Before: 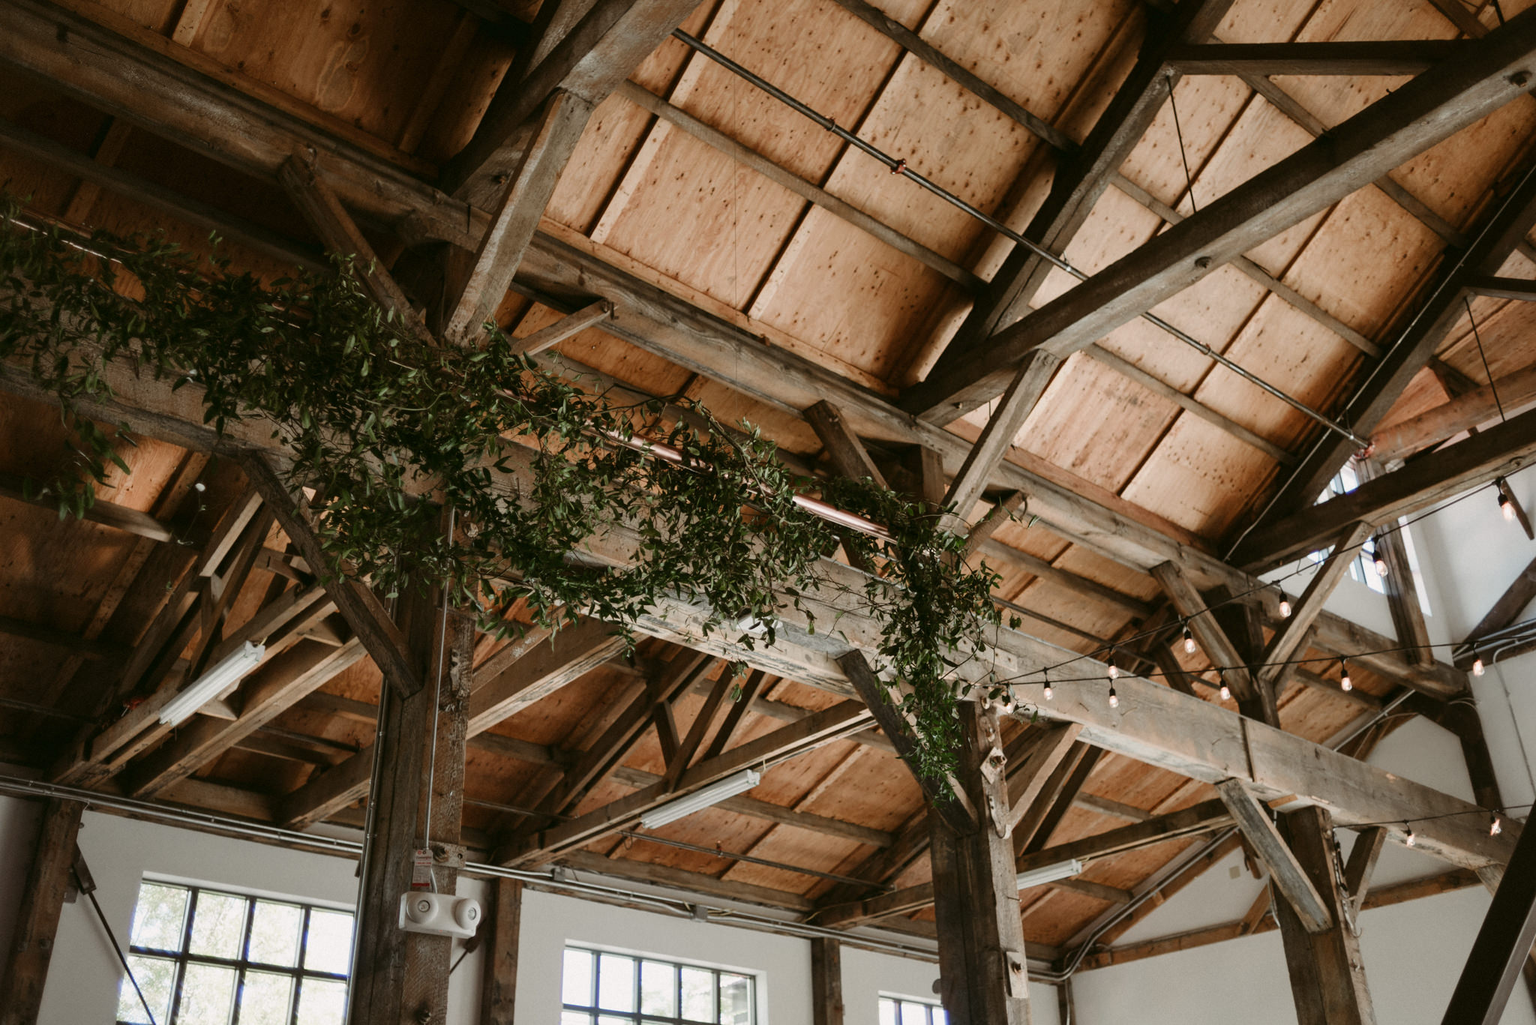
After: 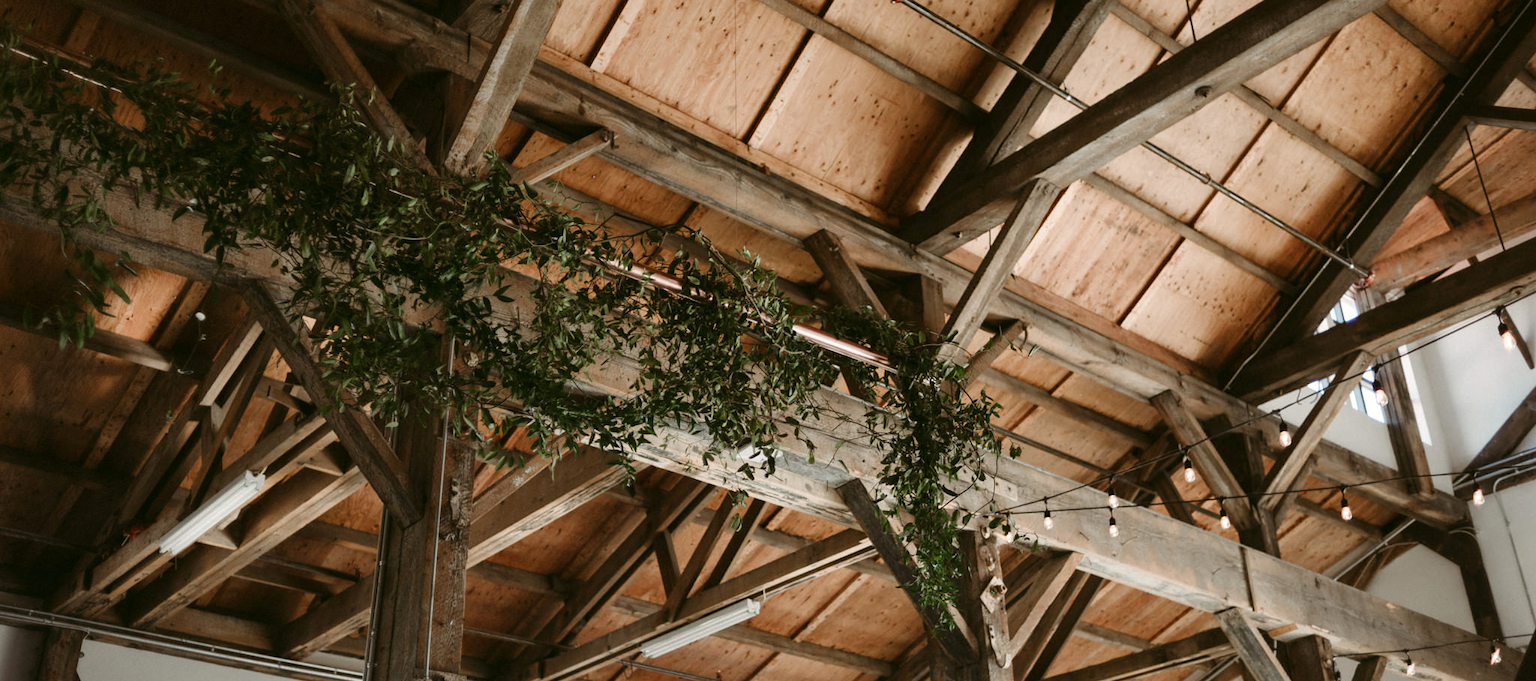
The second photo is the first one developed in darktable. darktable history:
crop: top 16.727%, bottom 16.727%
exposure: exposure 0.2 EV, compensate highlight preservation false
